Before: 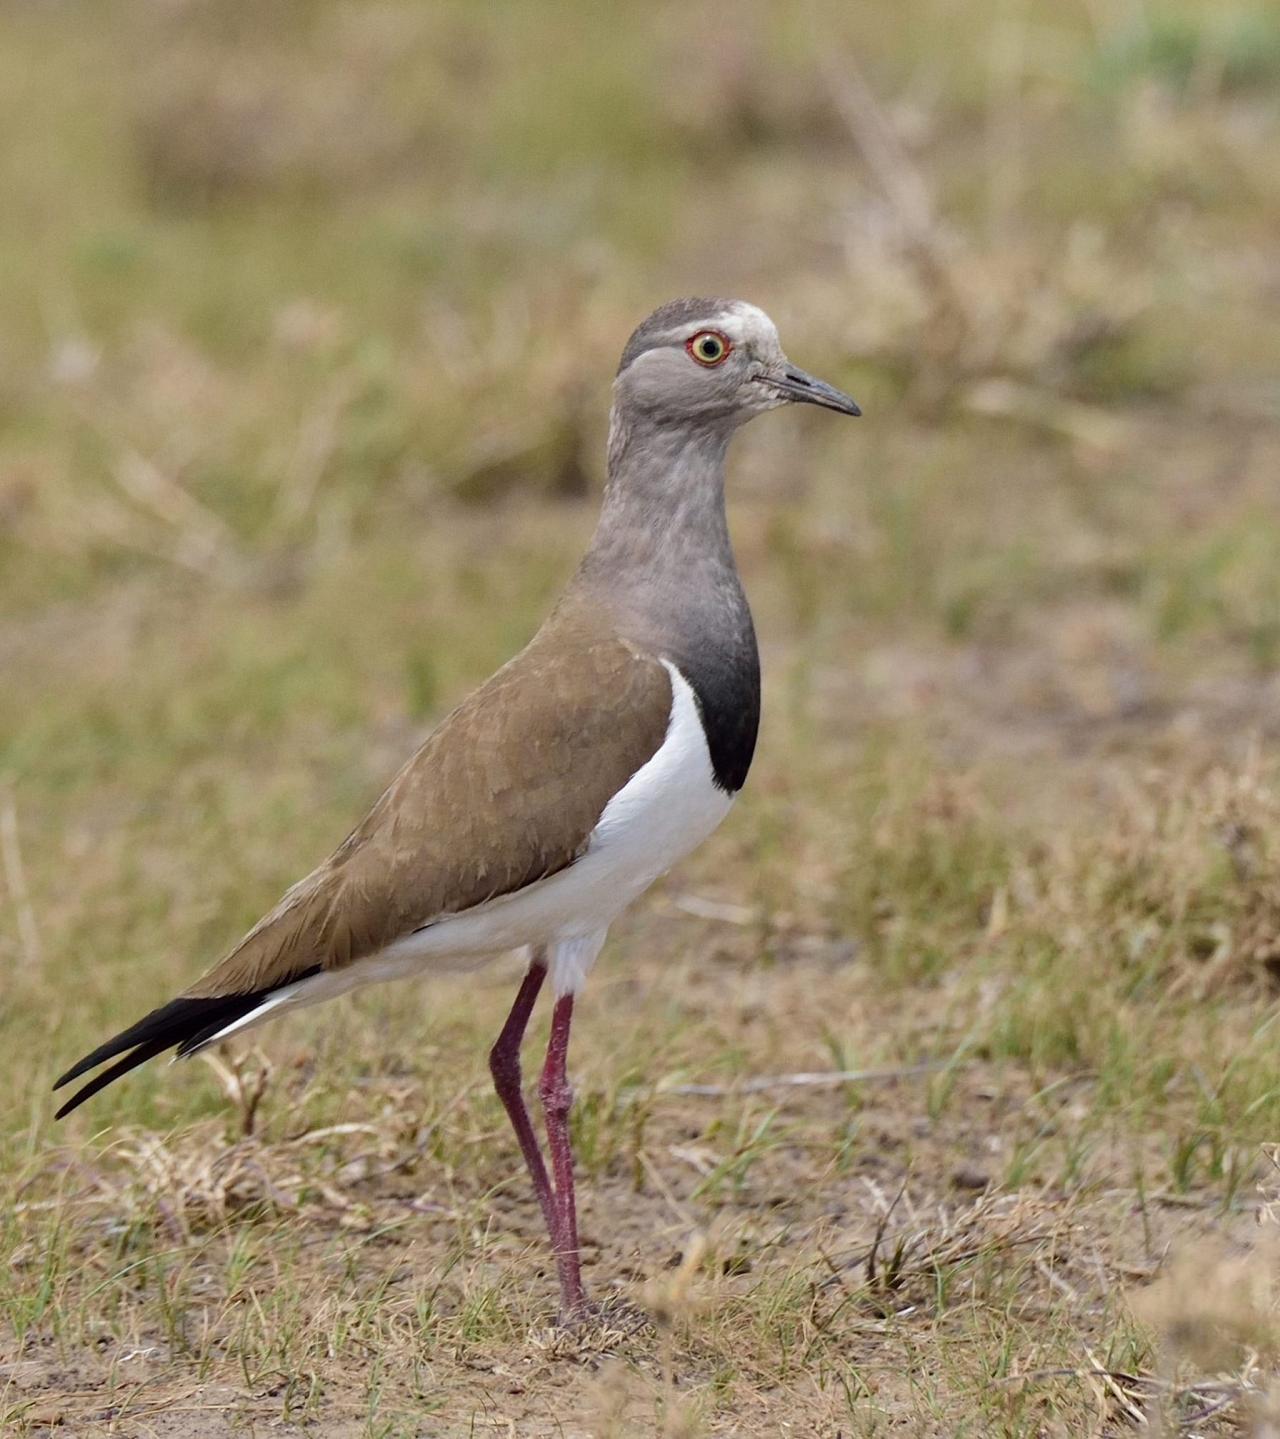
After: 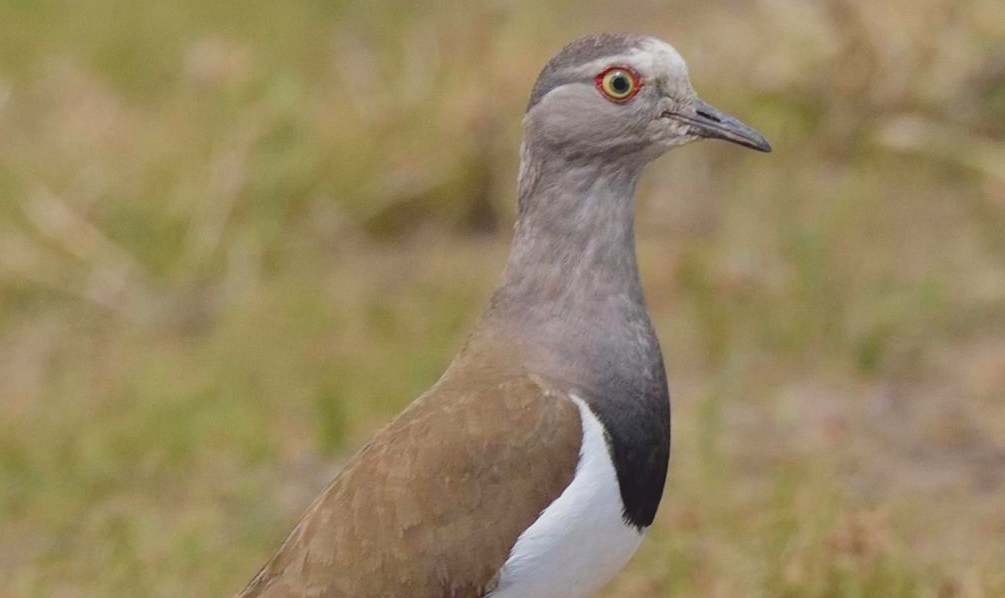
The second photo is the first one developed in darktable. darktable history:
crop: left 7.036%, top 18.398%, right 14.379%, bottom 40.043%
contrast brightness saturation: contrast -0.19, saturation 0.19
